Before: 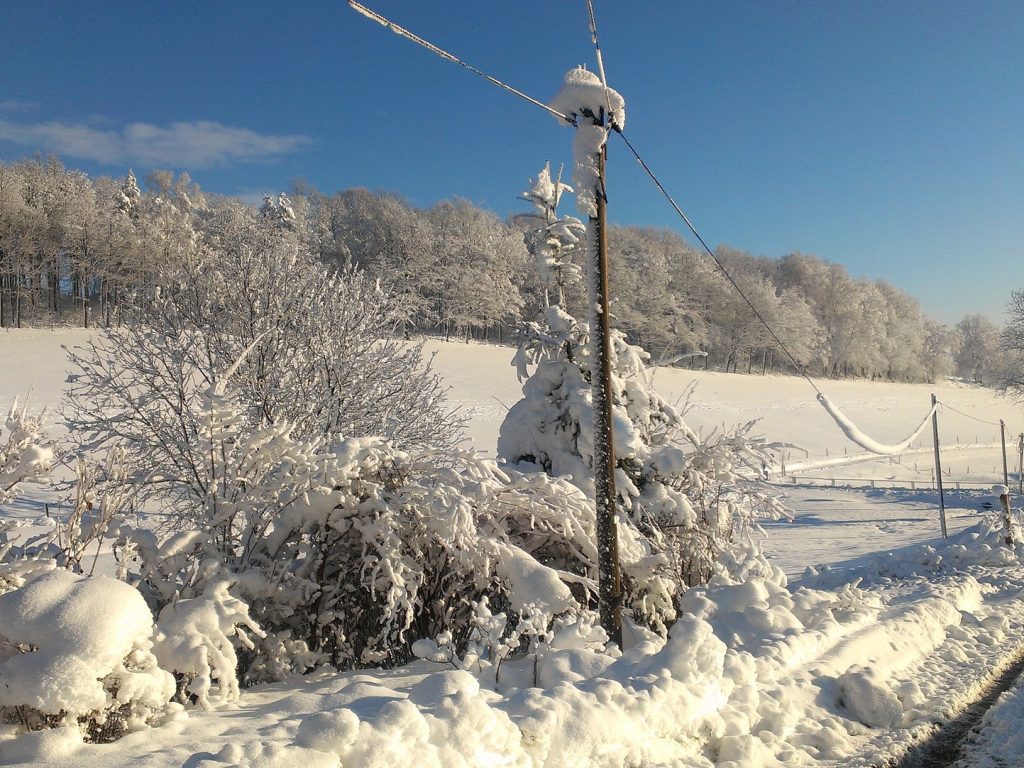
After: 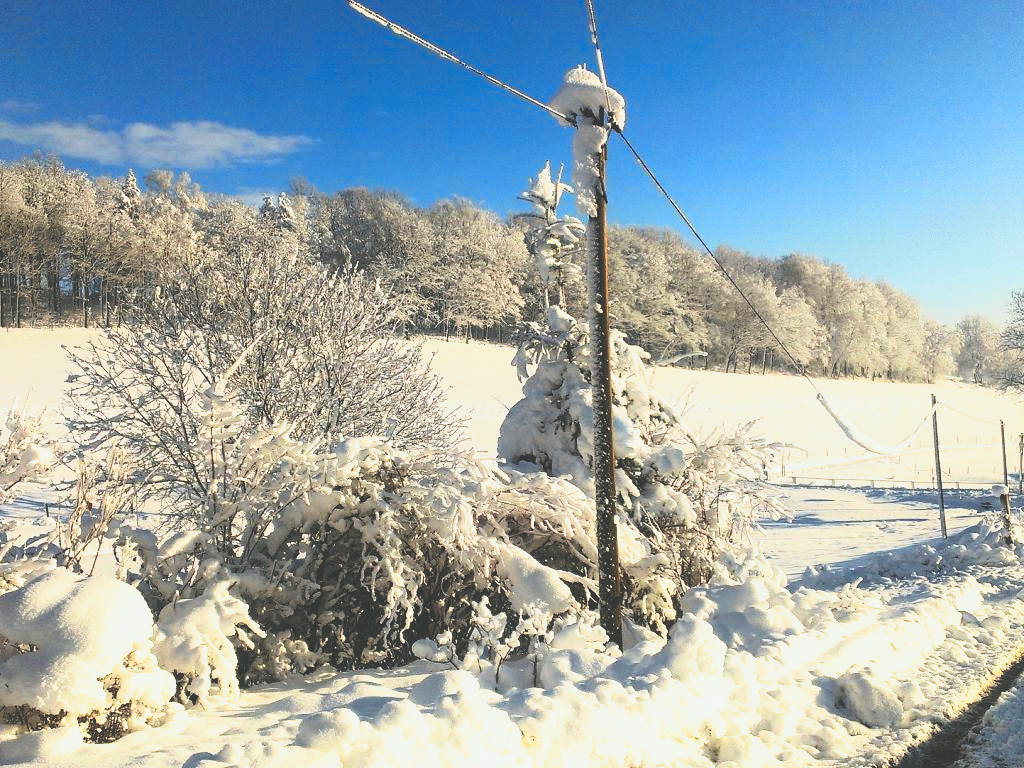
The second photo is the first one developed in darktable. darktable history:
base curve: curves: ch0 [(0, 0.036) (0.007, 0.037) (0.604, 0.887) (1, 1)], preserve colors none
tone curve: curves: ch0 [(0, 0.03) (0.037, 0.045) (0.123, 0.123) (0.19, 0.186) (0.277, 0.279) (0.474, 0.517) (0.584, 0.664) (0.678, 0.777) (0.875, 0.92) (1, 0.965)]; ch1 [(0, 0) (0.243, 0.245) (0.402, 0.41) (0.493, 0.487) (0.508, 0.503) (0.531, 0.532) (0.551, 0.556) (0.637, 0.671) (0.694, 0.732) (1, 1)]; ch2 [(0, 0) (0.249, 0.216) (0.356, 0.329) (0.424, 0.442) (0.476, 0.477) (0.498, 0.503) (0.517, 0.524) (0.532, 0.547) (0.562, 0.576) (0.614, 0.644) (0.706, 0.748) (0.808, 0.809) (0.991, 0.968)], color space Lab, independent channels, preserve colors none
